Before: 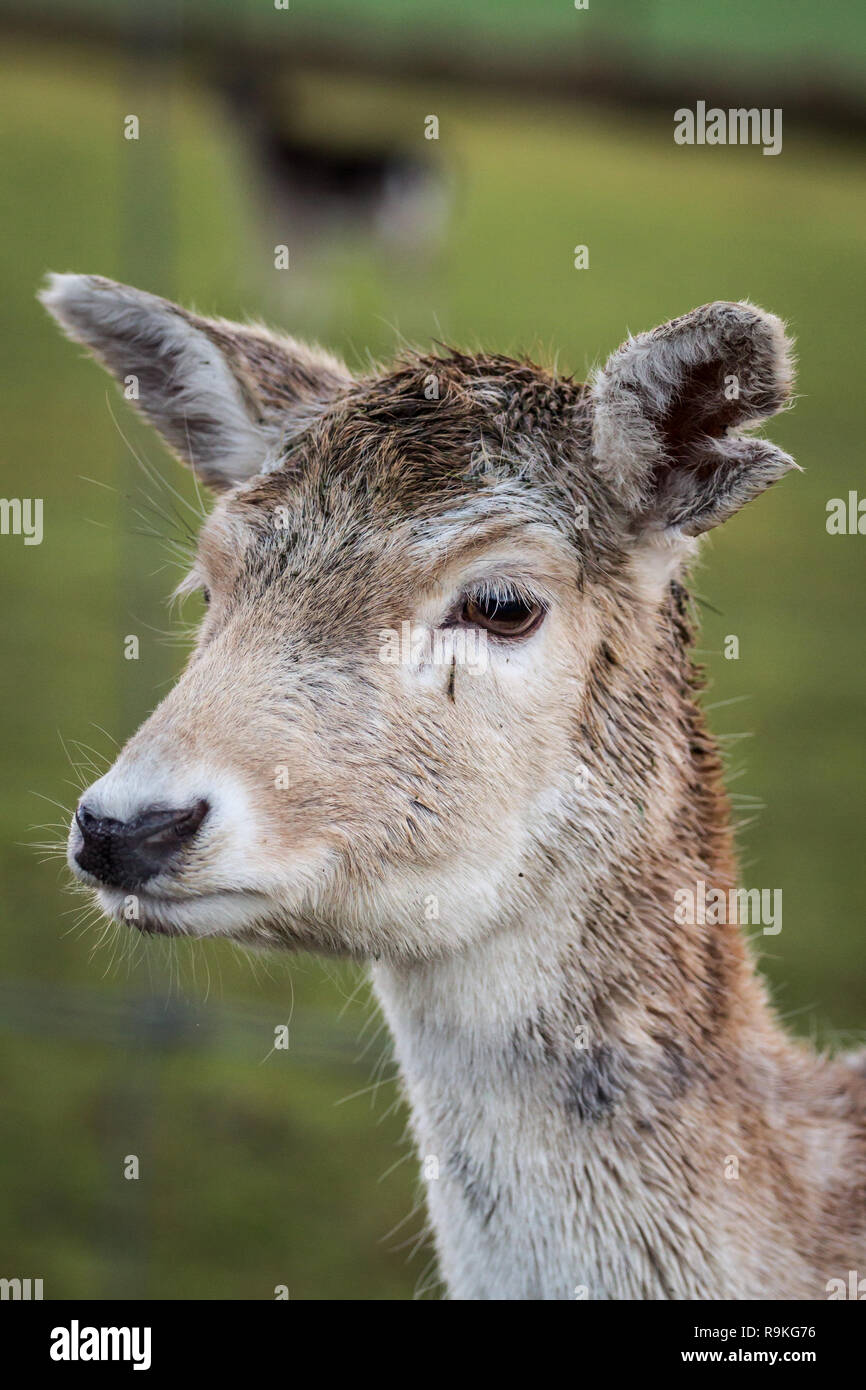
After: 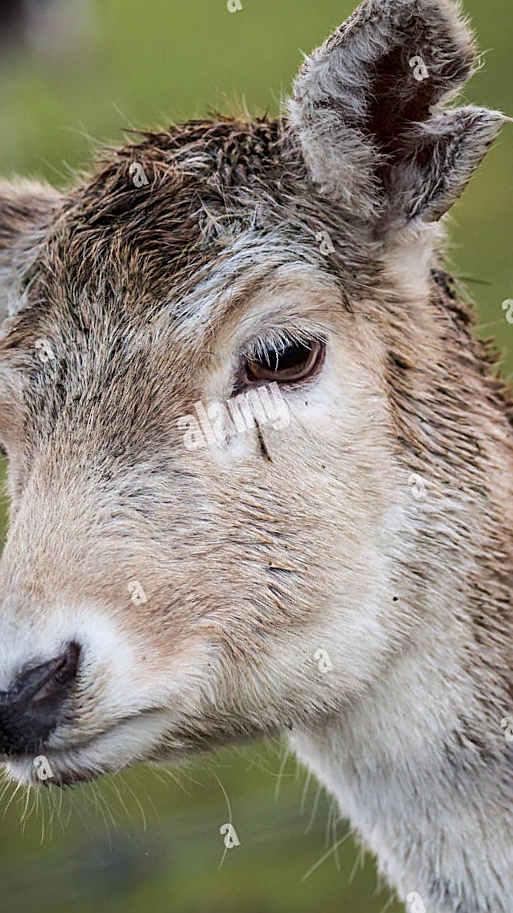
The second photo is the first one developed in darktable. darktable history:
crop and rotate: angle 20.85°, left 6.858%, right 3.815%, bottom 1.079%
sharpen: on, module defaults
